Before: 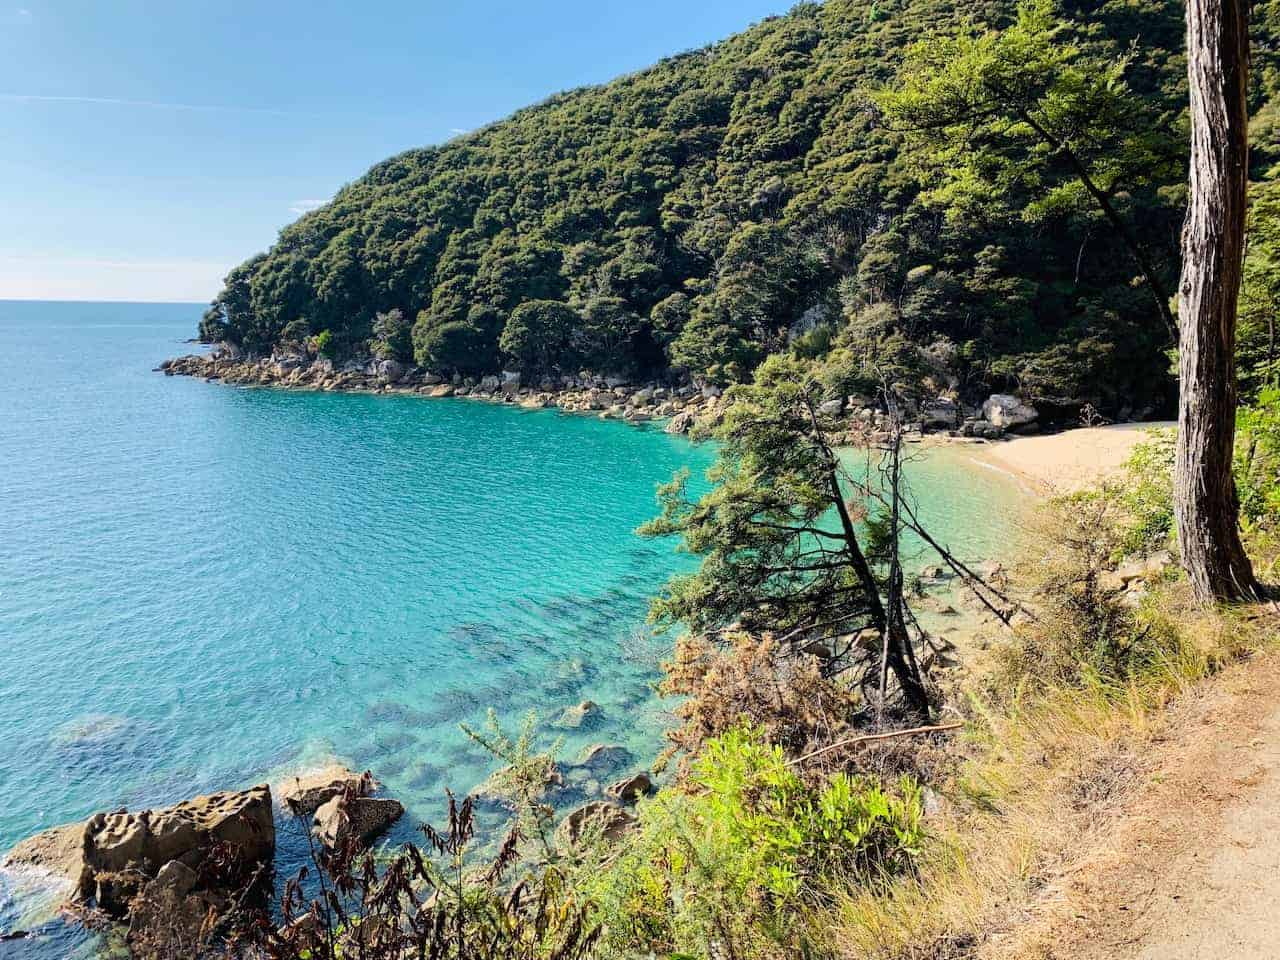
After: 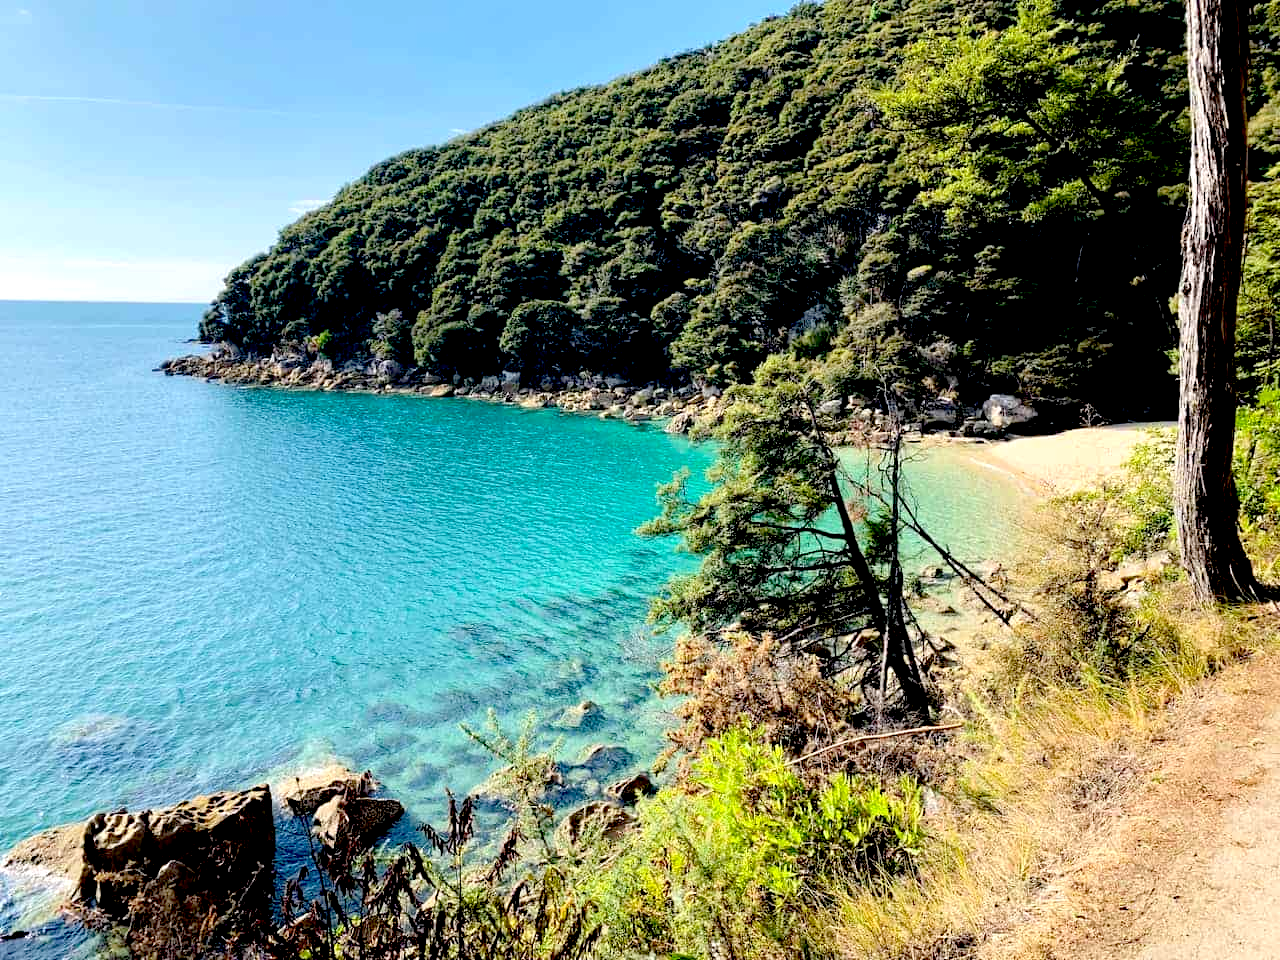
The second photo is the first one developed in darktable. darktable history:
exposure: black level correction 0.032, exposure 0.319 EV, compensate exposure bias true, compensate highlight preservation false
